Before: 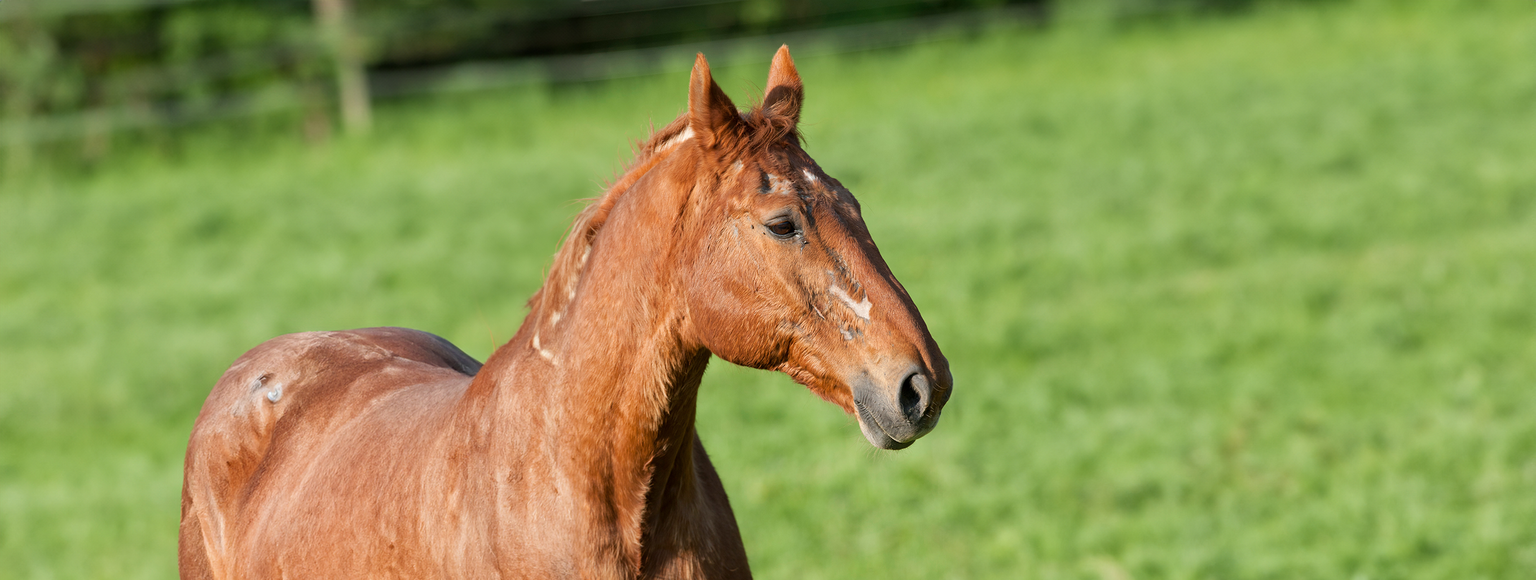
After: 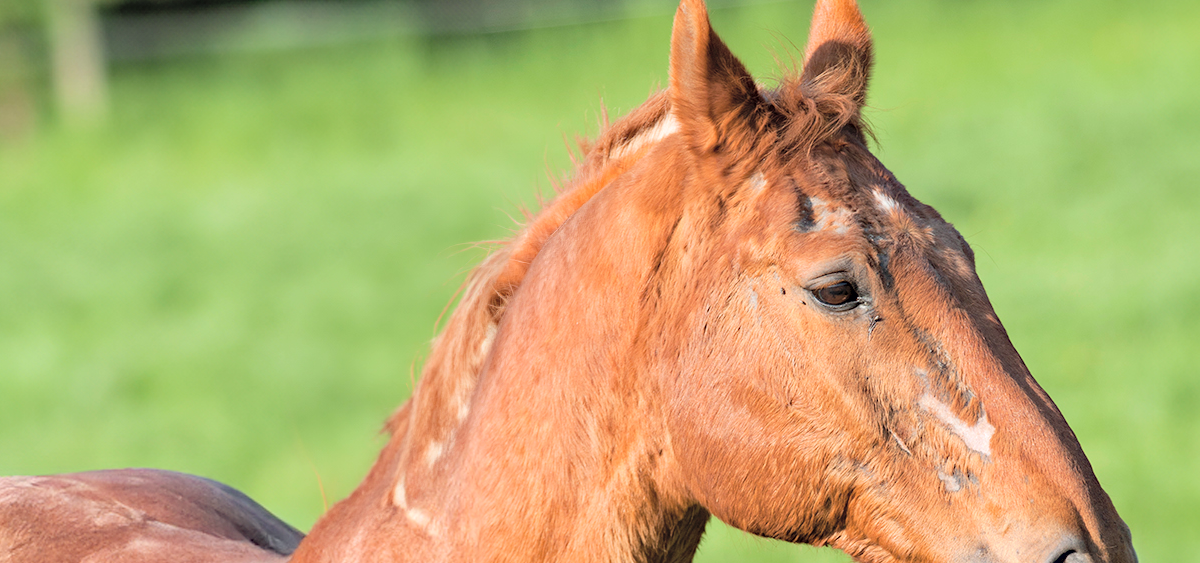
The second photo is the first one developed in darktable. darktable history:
crop: left 20.248%, top 10.86%, right 35.675%, bottom 34.321%
contrast brightness saturation: contrast 0.05
haze removal: compatibility mode true, adaptive false
global tonemap: drago (0.7, 100)
